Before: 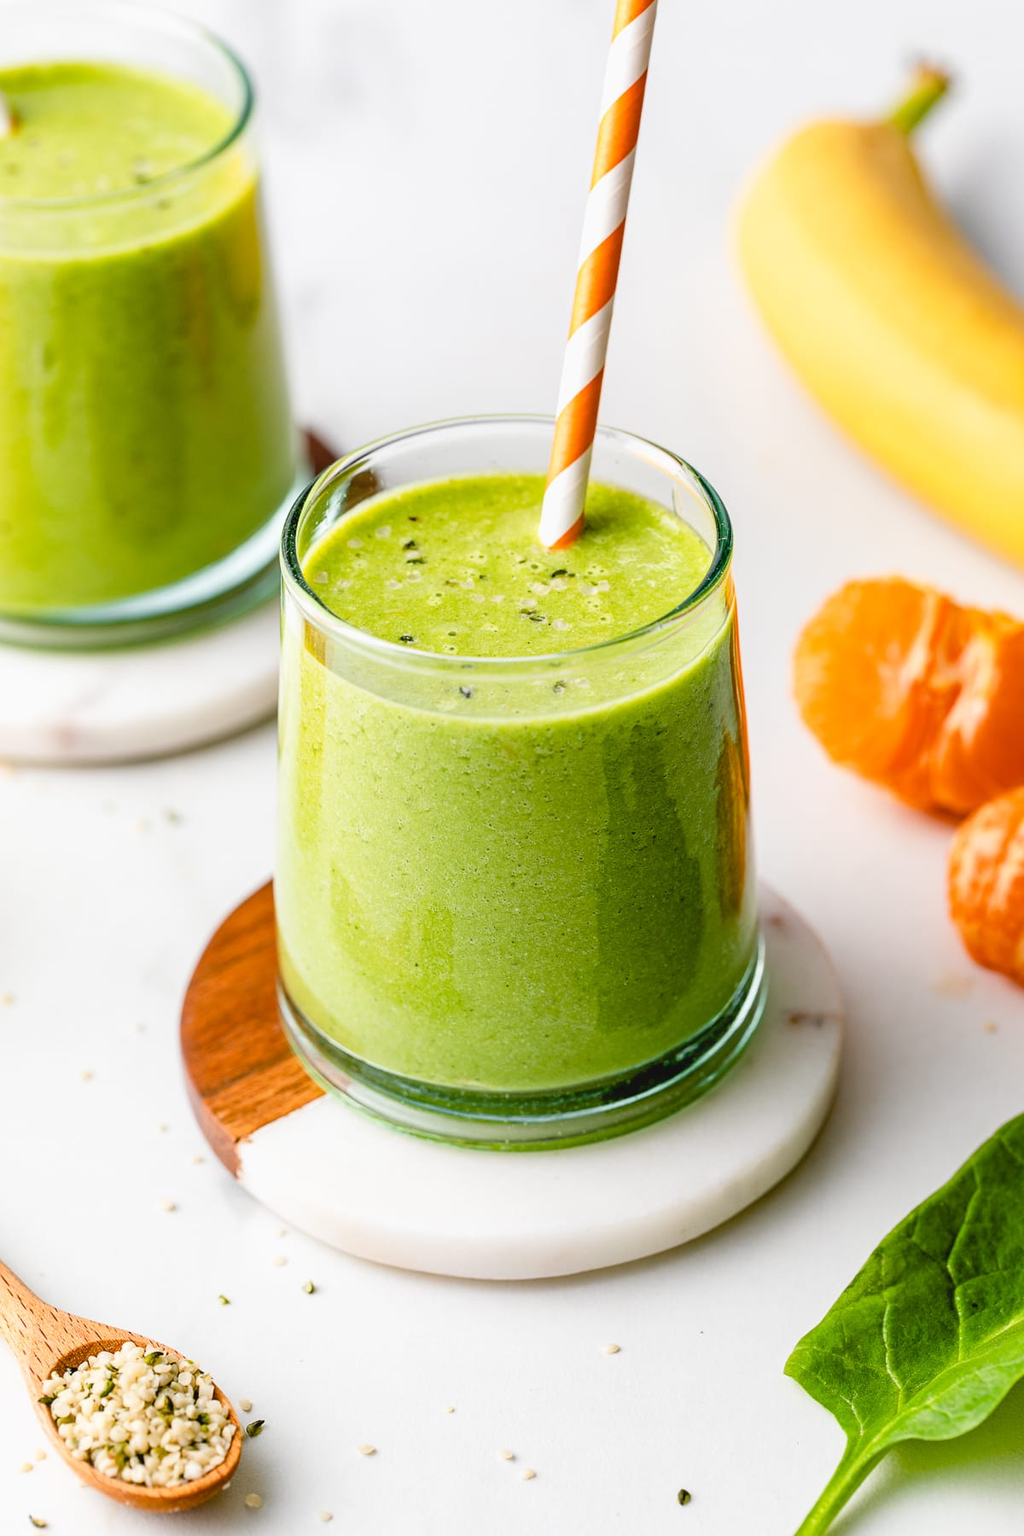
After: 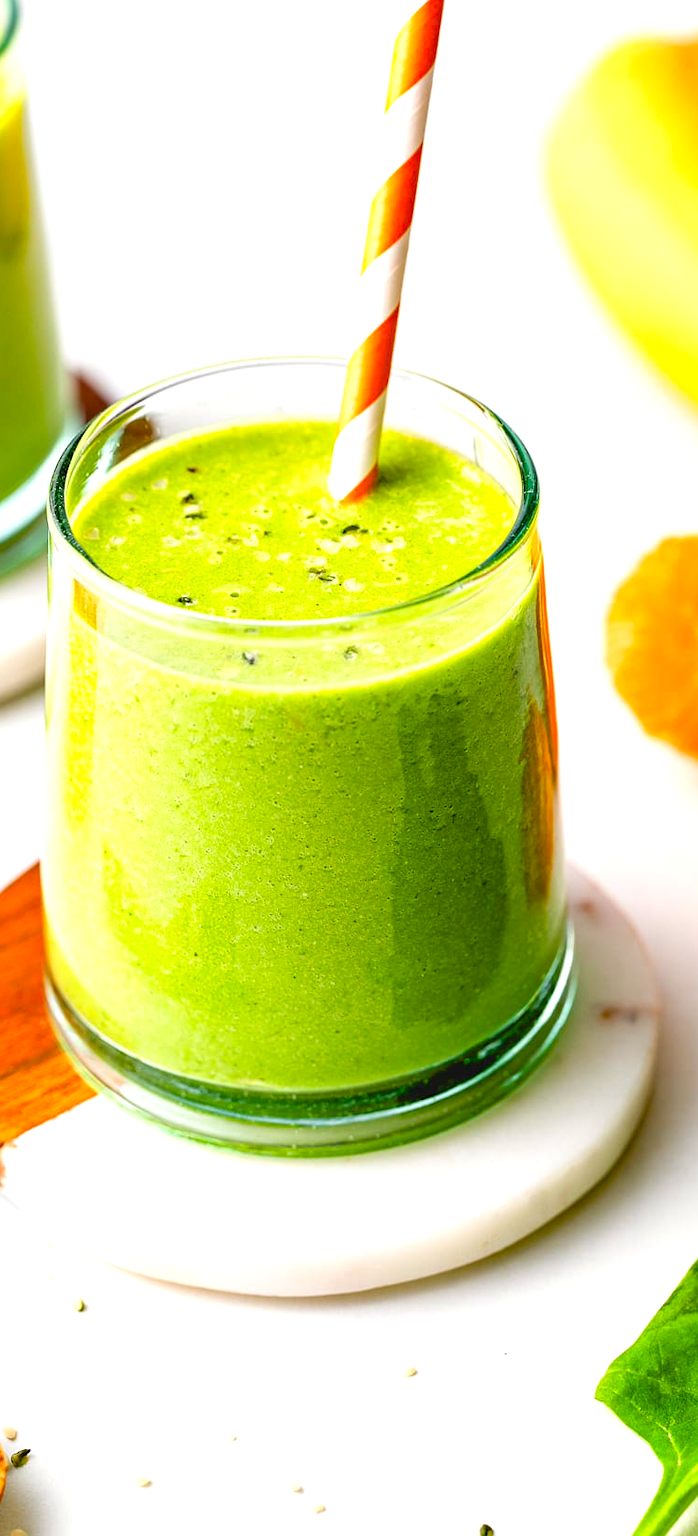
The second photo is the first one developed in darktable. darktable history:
exposure: black level correction 0.001, exposure 0.5 EV, compensate exposure bias true, compensate highlight preservation false
color correction: highlights b* 0.02, saturation 1.35
crop and rotate: left 23.127%, top 5.636%, right 14.114%, bottom 2.259%
